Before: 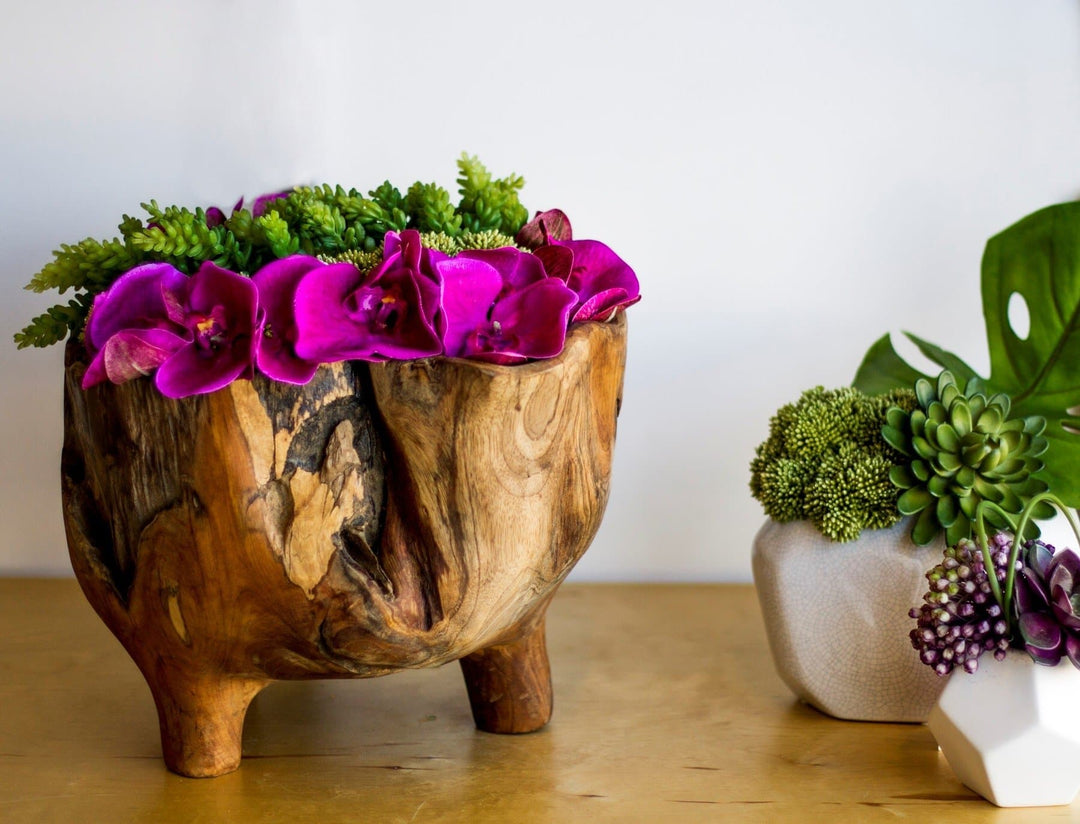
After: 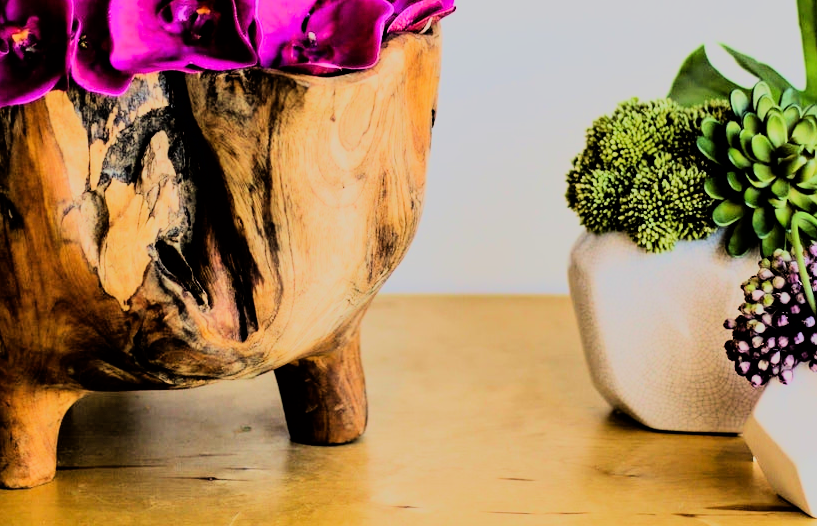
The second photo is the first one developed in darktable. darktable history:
rgb curve: curves: ch0 [(0, 0) (0.21, 0.15) (0.24, 0.21) (0.5, 0.75) (0.75, 0.96) (0.89, 0.99) (1, 1)]; ch1 [(0, 0.02) (0.21, 0.13) (0.25, 0.2) (0.5, 0.67) (0.75, 0.9) (0.89, 0.97) (1, 1)]; ch2 [(0, 0.02) (0.21, 0.13) (0.25, 0.2) (0.5, 0.67) (0.75, 0.9) (0.89, 0.97) (1, 1)], compensate middle gray true
crop and rotate: left 17.299%, top 35.115%, right 7.015%, bottom 1.024%
shadows and highlights: shadows 4.1, highlights -17.6, soften with gaussian
filmic rgb: black relative exposure -7.15 EV, white relative exposure 5.36 EV, hardness 3.02, color science v6 (2022)
